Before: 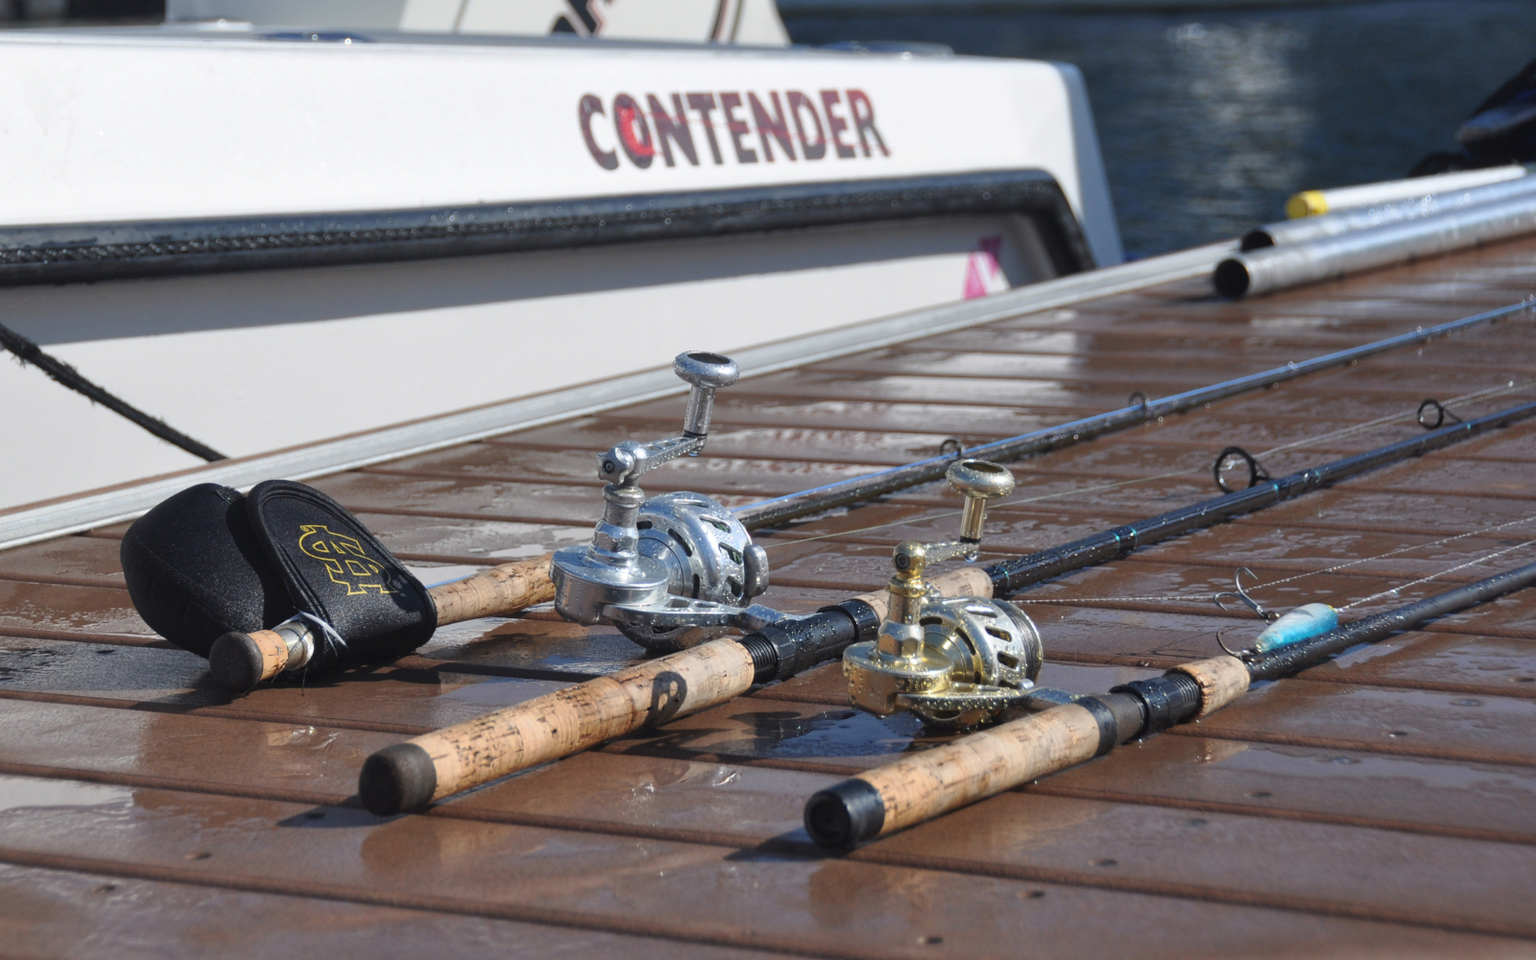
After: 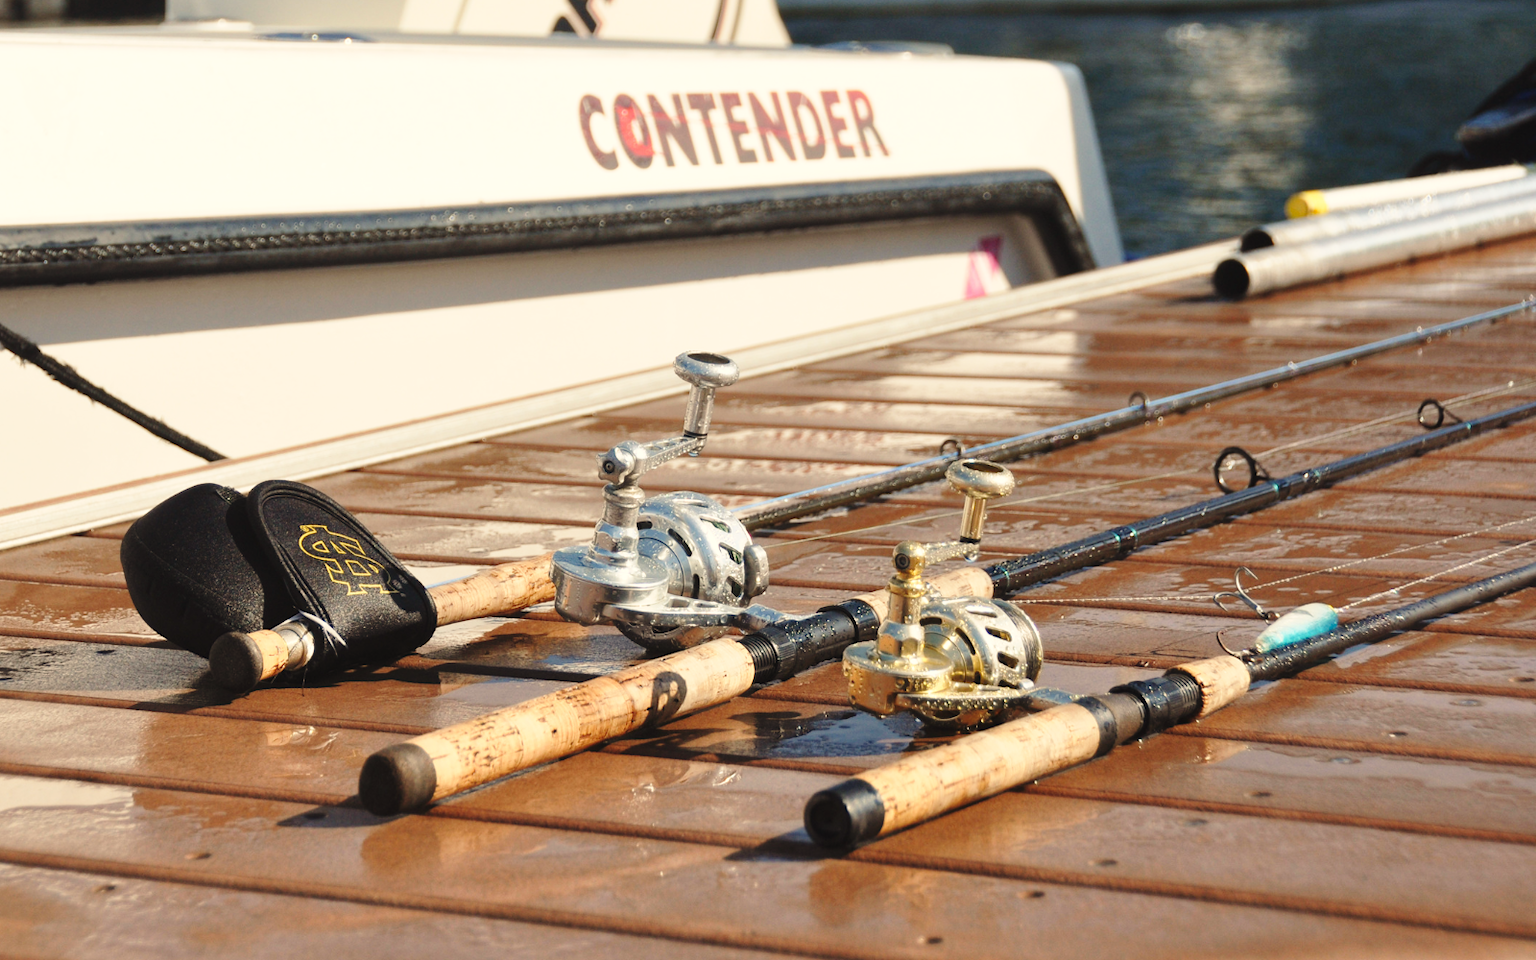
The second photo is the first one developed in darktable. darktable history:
base curve: curves: ch0 [(0, 0) (0.028, 0.03) (0.121, 0.232) (0.46, 0.748) (0.859, 0.968) (1, 1)], preserve colors none
white balance: red 1.138, green 0.996, blue 0.812
